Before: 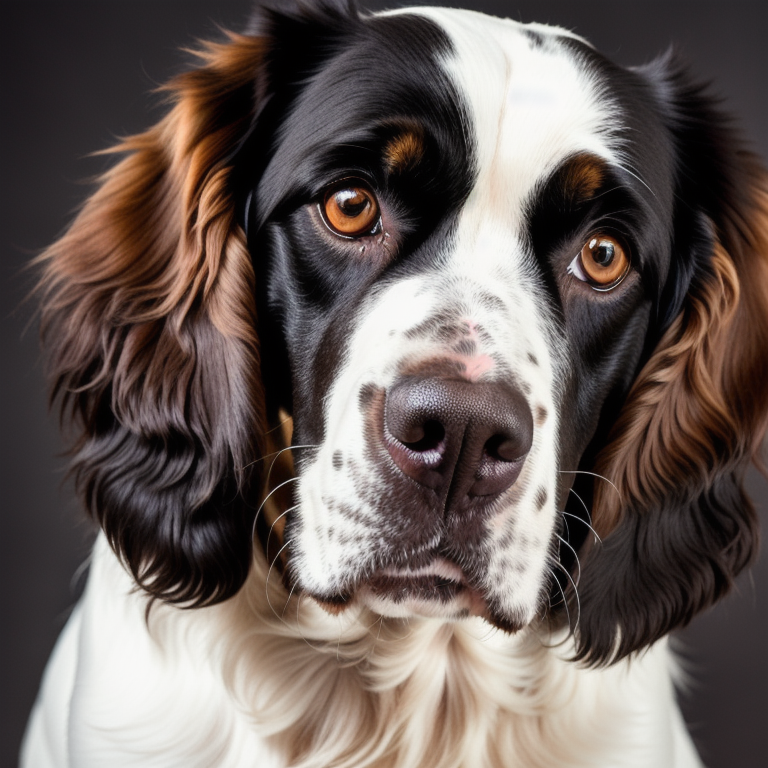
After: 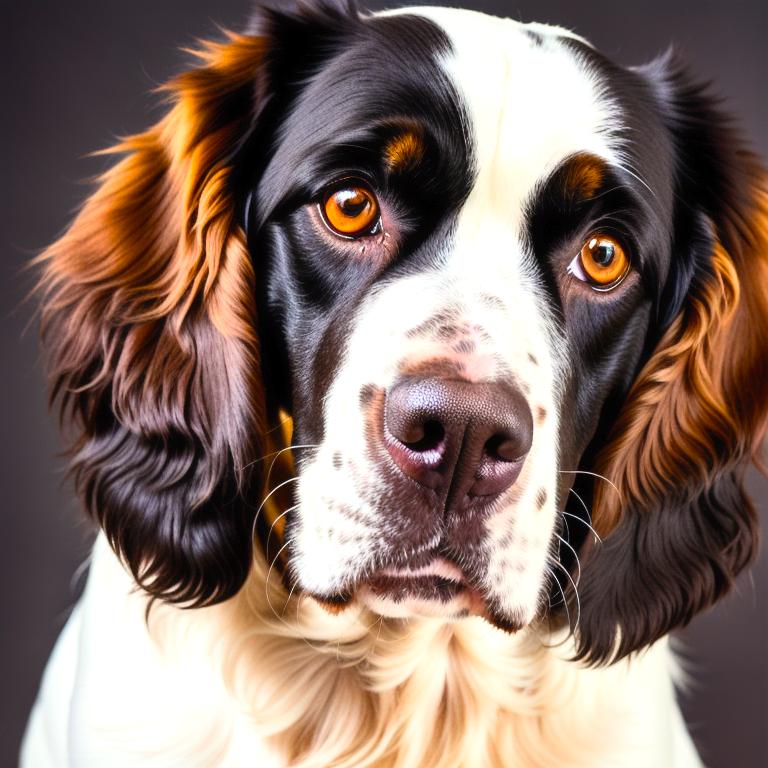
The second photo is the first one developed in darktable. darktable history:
exposure: exposure 0.367 EV, compensate highlight preservation false
contrast brightness saturation: contrast 0.2, brightness 0.16, saturation 0.22
color balance rgb: perceptual saturation grading › global saturation 30%, global vibrance 30%
